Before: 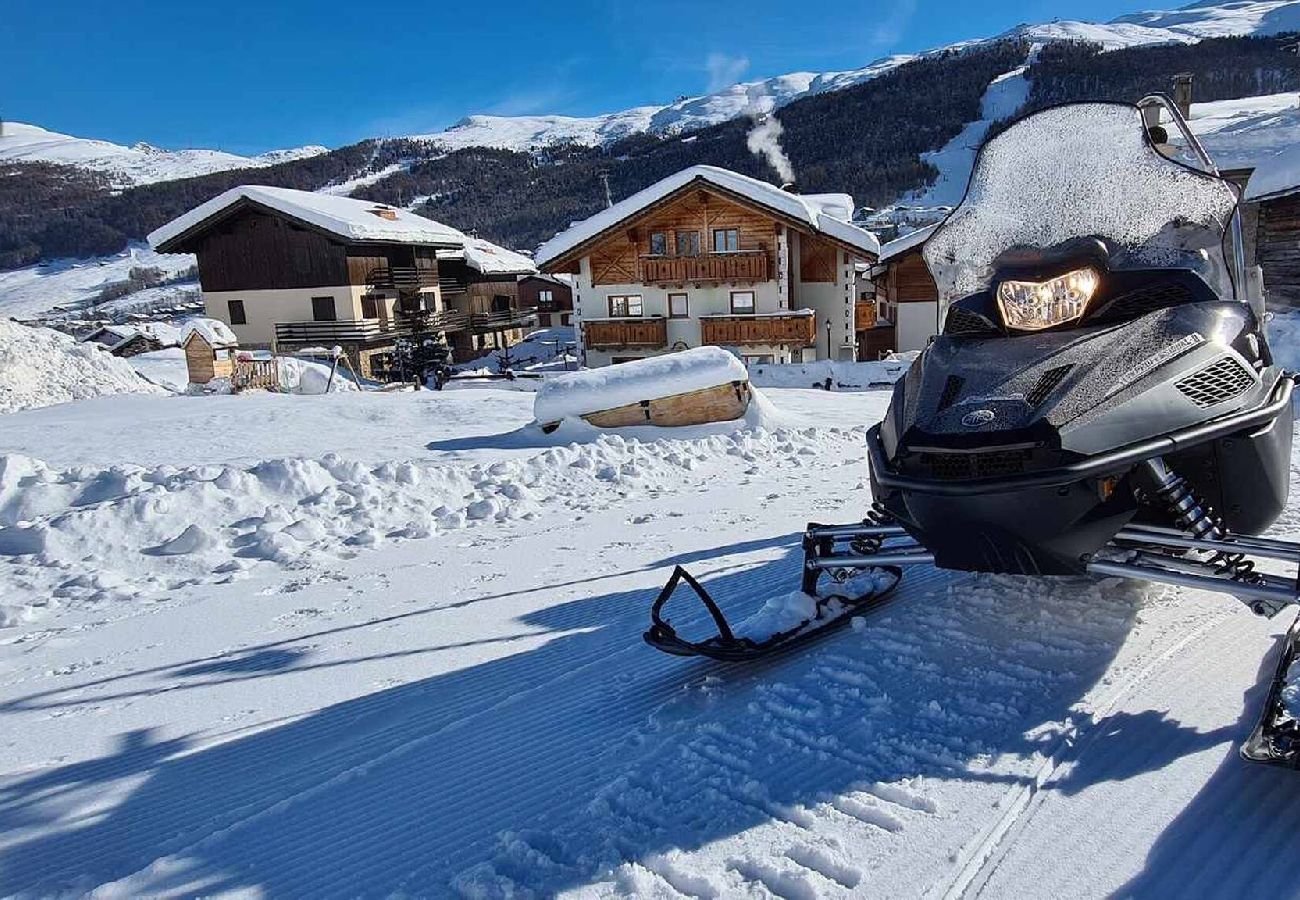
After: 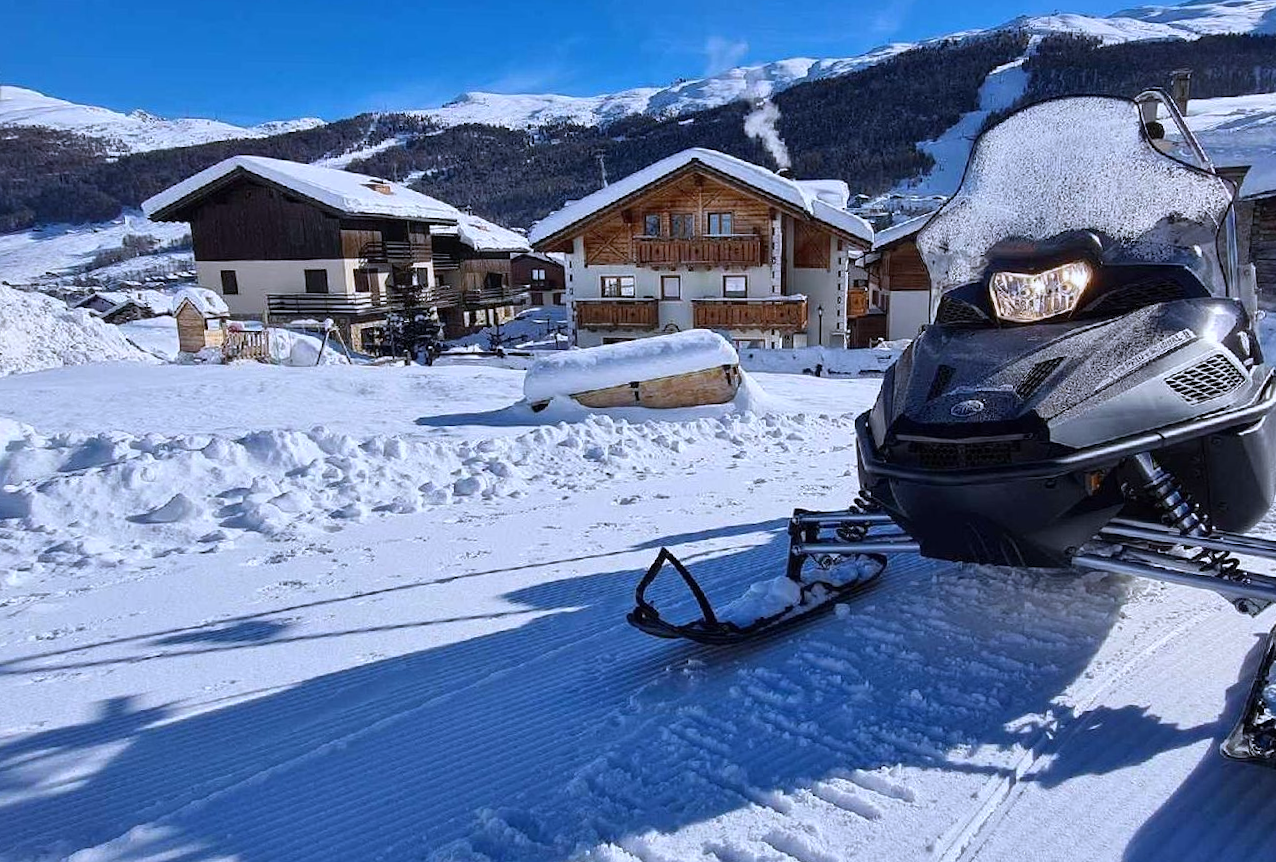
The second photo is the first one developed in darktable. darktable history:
rotate and perspective: rotation 1.57°, crop left 0.018, crop right 0.982, crop top 0.039, crop bottom 0.961
white balance: red 0.967, blue 1.119, emerald 0.756
